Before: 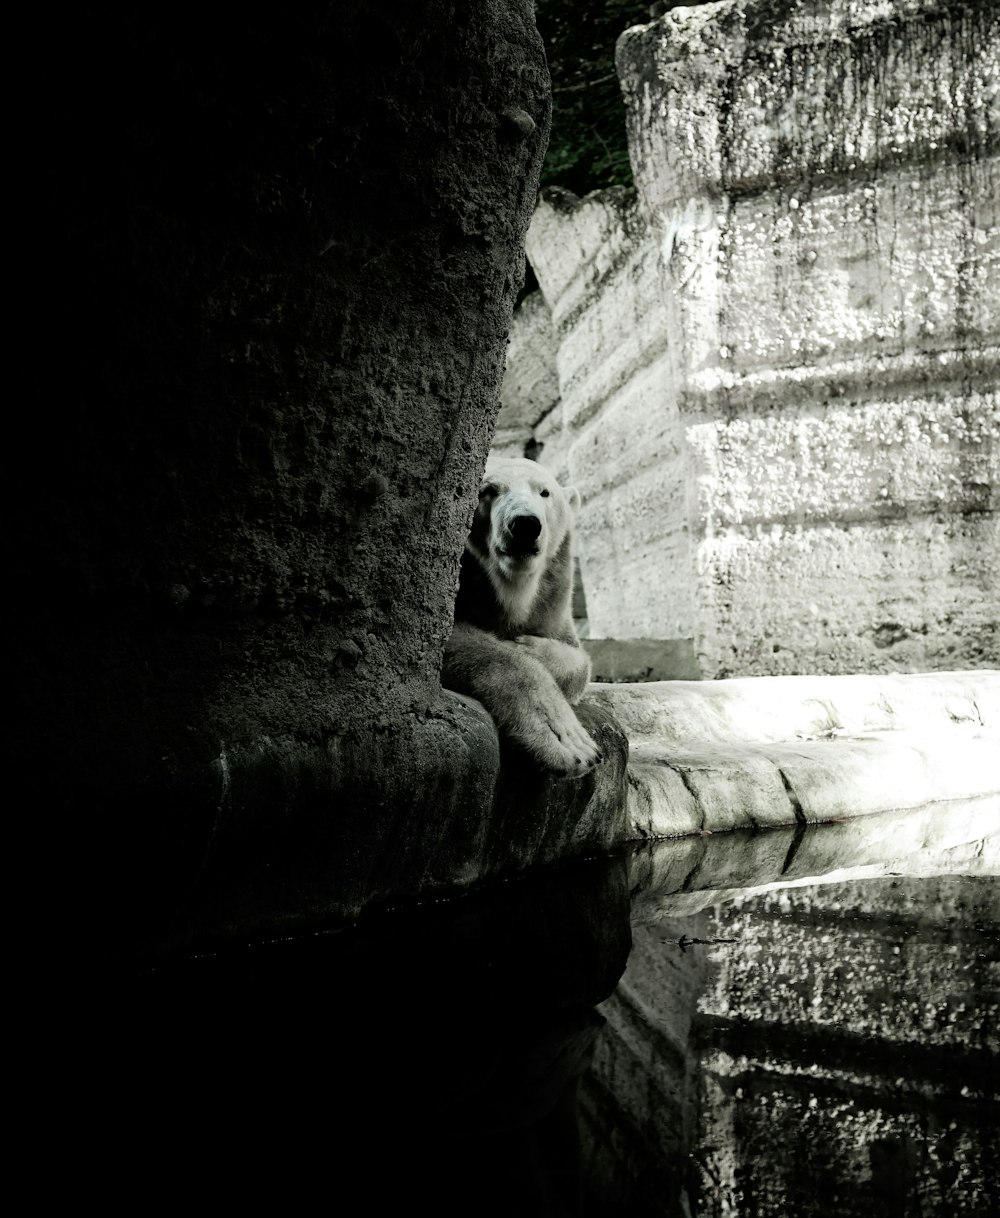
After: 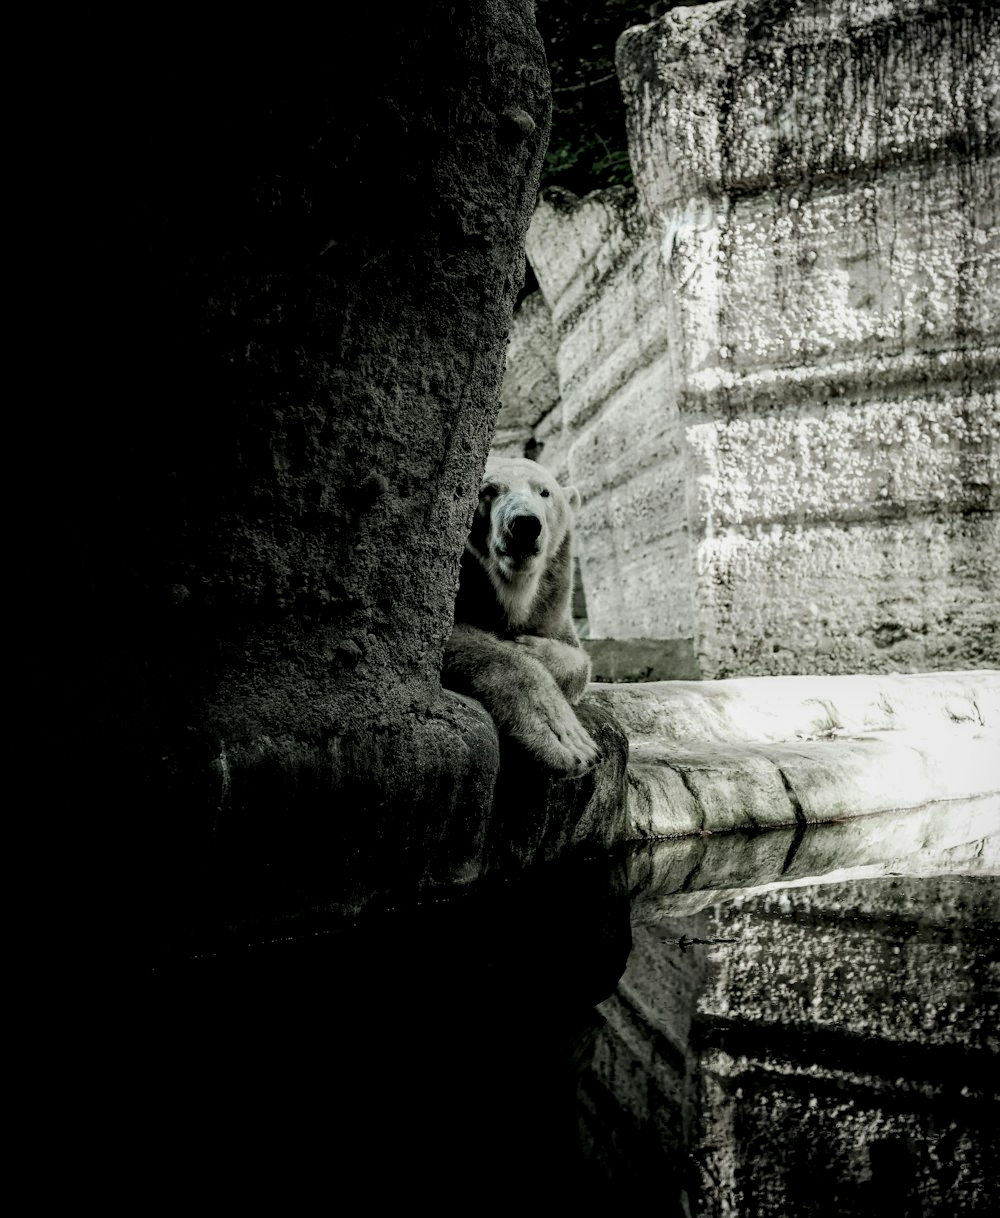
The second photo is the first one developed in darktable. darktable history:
color balance rgb: shadows lift › hue 84.84°, power › hue 61.58°, linear chroma grading › global chroma 9.678%, perceptual saturation grading › global saturation 0.027%, global vibrance 20%
tone equalizer: edges refinement/feathering 500, mask exposure compensation -1.57 EV, preserve details no
local contrast: highlights 105%, shadows 101%, detail 201%, midtone range 0.2
exposure: exposure -0.49 EV, compensate highlight preservation false
vignetting: fall-off radius 62.62%
